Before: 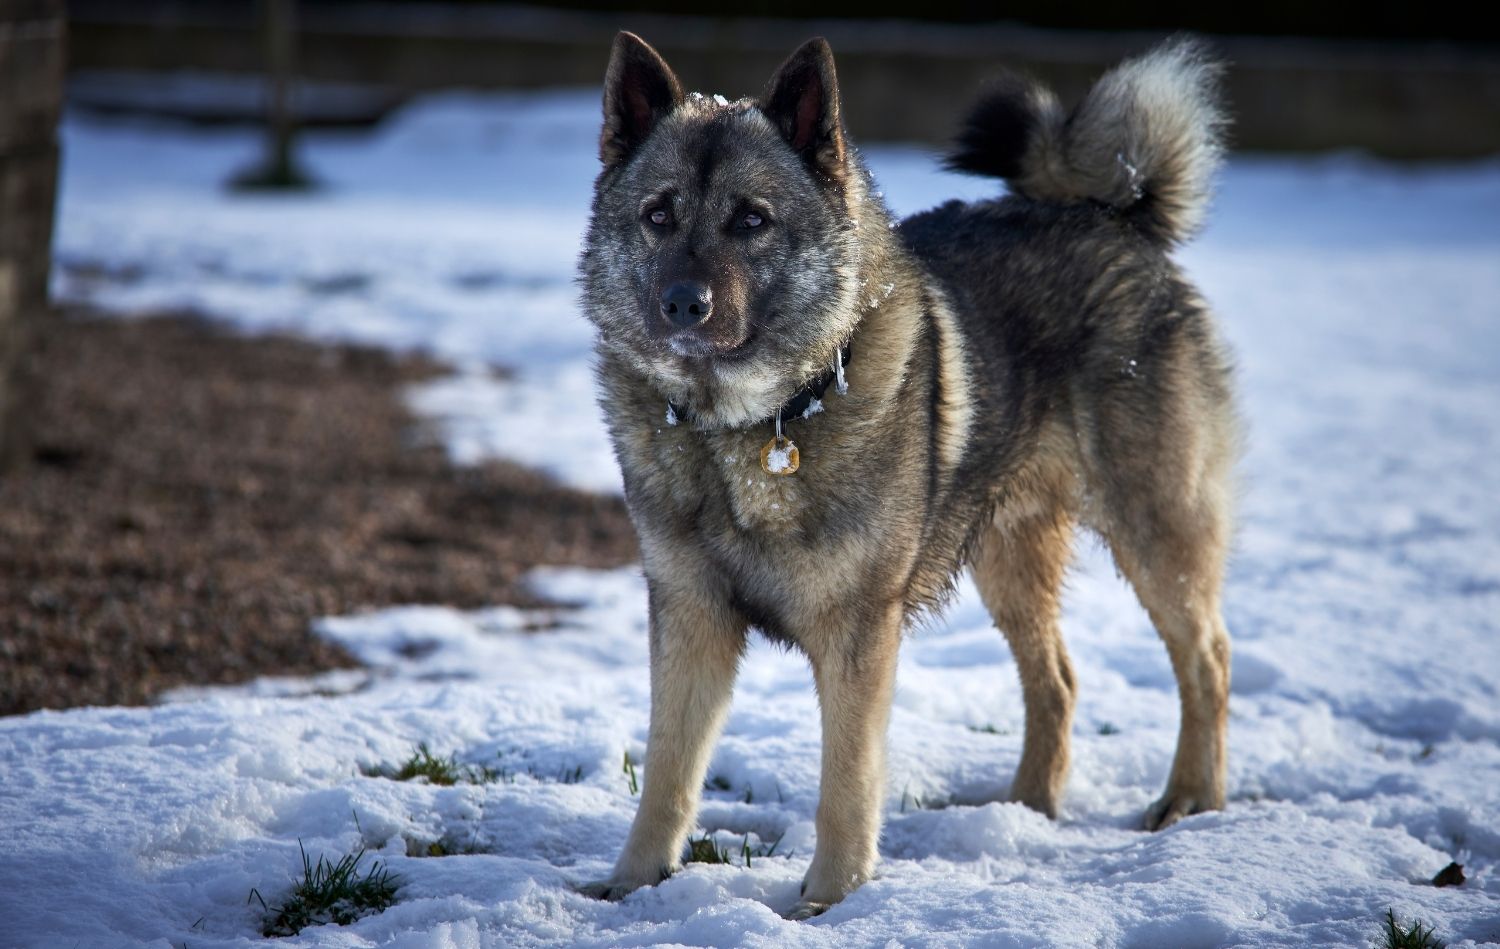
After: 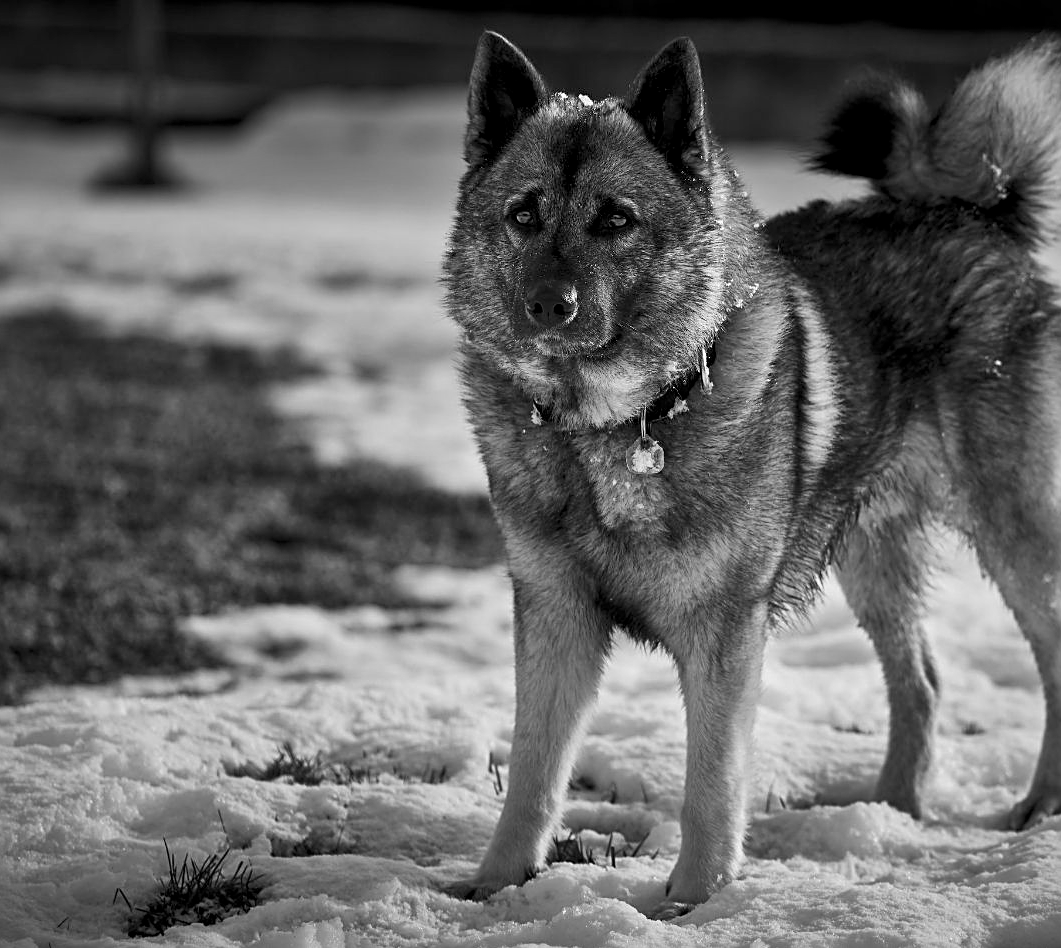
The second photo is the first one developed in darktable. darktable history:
crop and rotate: left 9.061%, right 20.142%
local contrast: mode bilateral grid, contrast 20, coarseness 50, detail 141%, midtone range 0.2
sharpen: on, module defaults
contrast brightness saturation: saturation -0.17
color correction: highlights a* -7.23, highlights b* -0.161, shadows a* 20.08, shadows b* 11.73
monochrome: a 26.22, b 42.67, size 0.8
